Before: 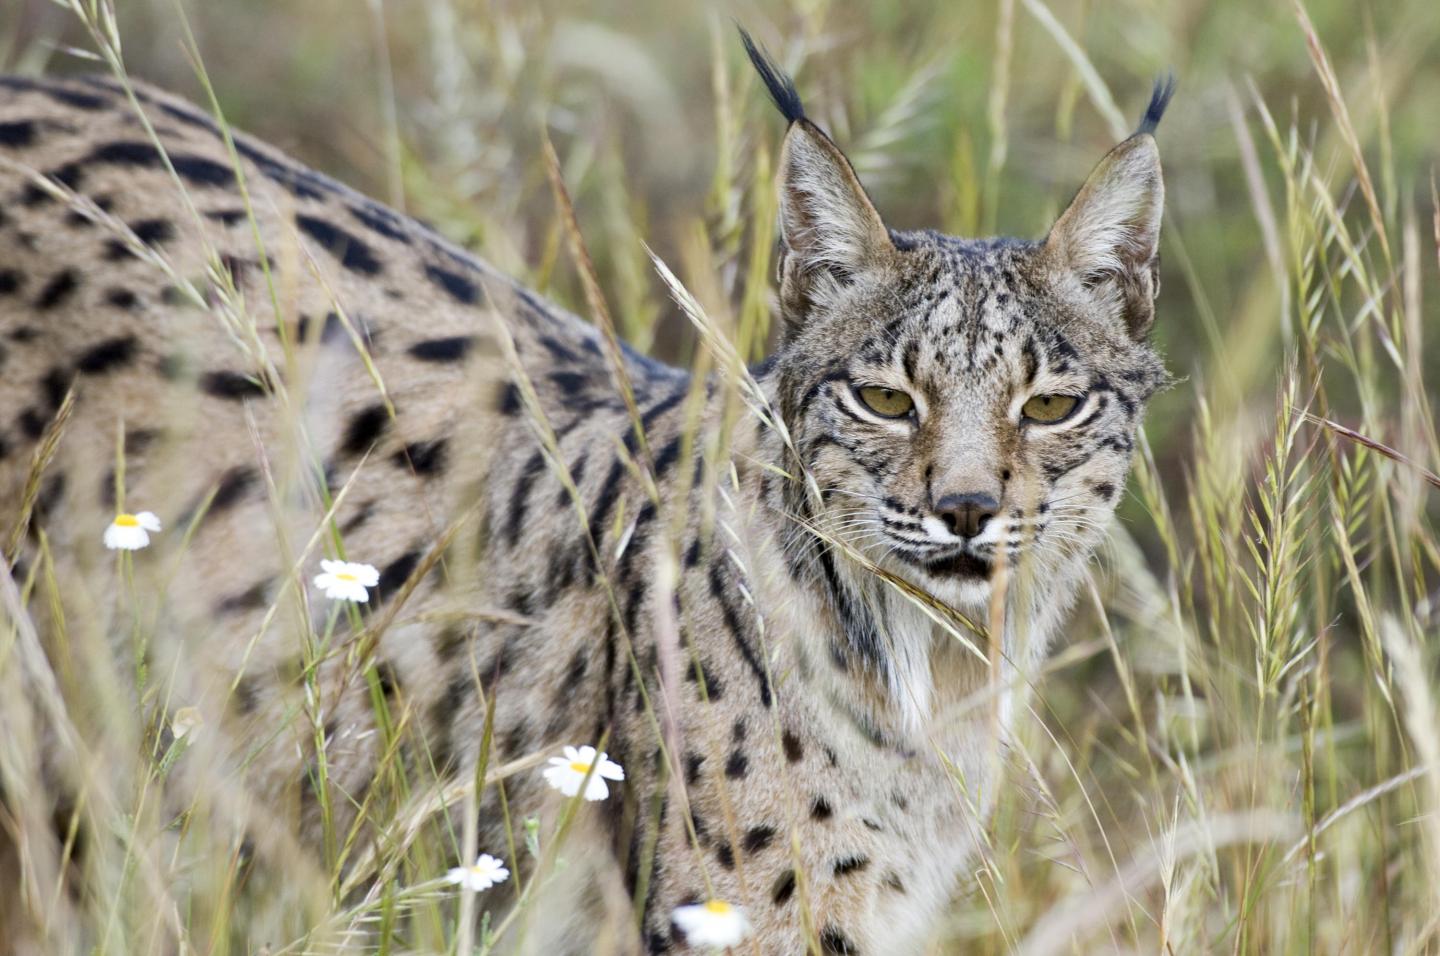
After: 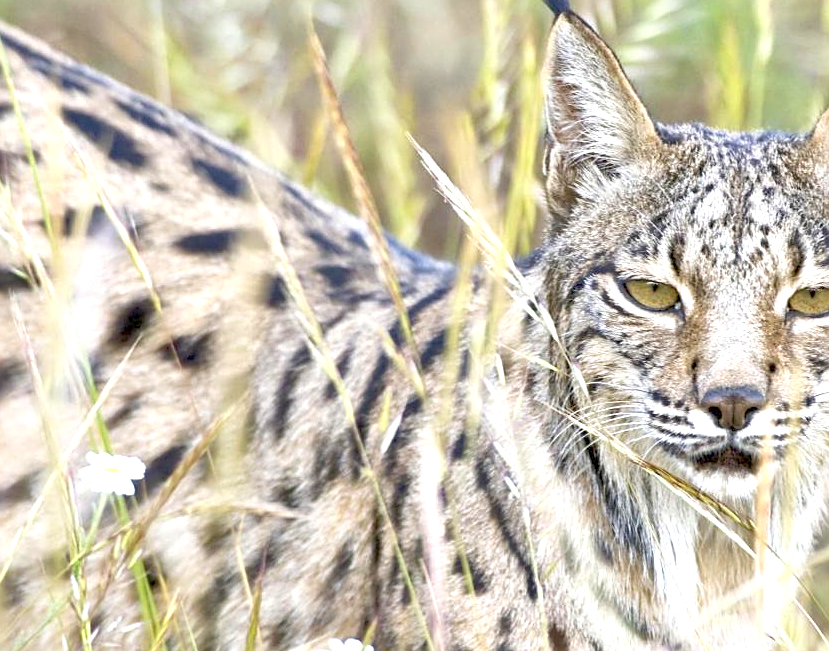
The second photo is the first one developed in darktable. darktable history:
exposure: exposure 0.941 EV, compensate highlight preservation false
tone equalizer: -8 EV 1.97 EV, -7 EV 1.96 EV, -6 EV 1.99 EV, -5 EV 1.97 EV, -4 EV 1.99 EV, -3 EV 1.47 EV, -2 EV 0.995 EV, -1 EV 0.488 EV
sharpen: on, module defaults
crop: left 16.25%, top 11.247%, right 26.158%, bottom 20.653%
